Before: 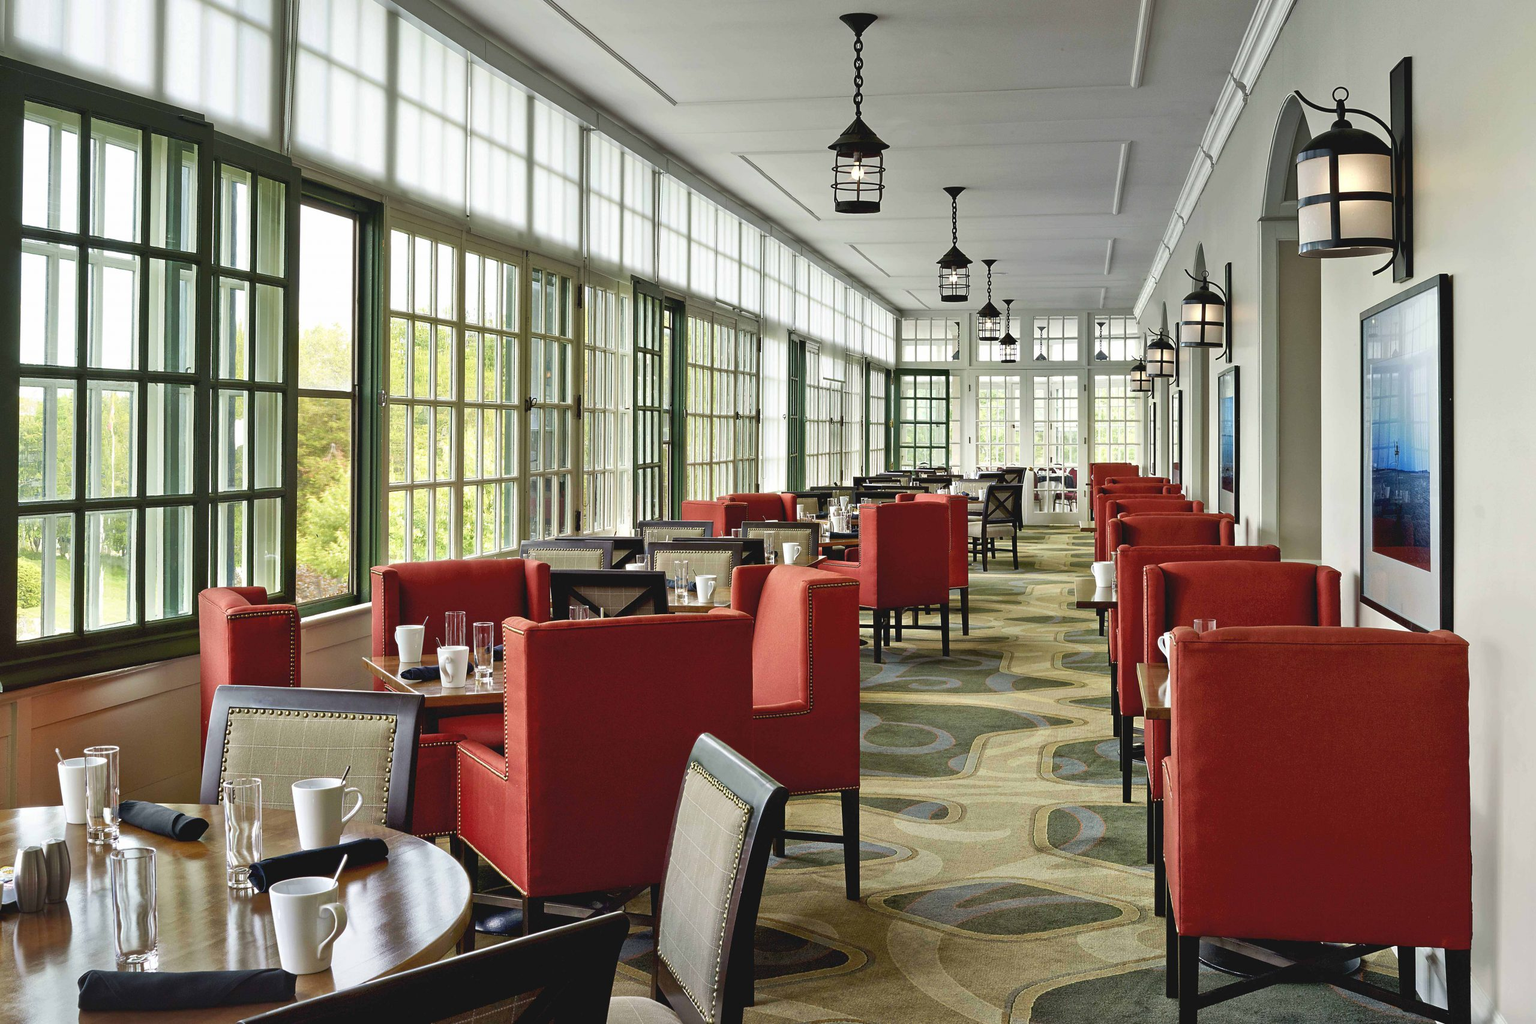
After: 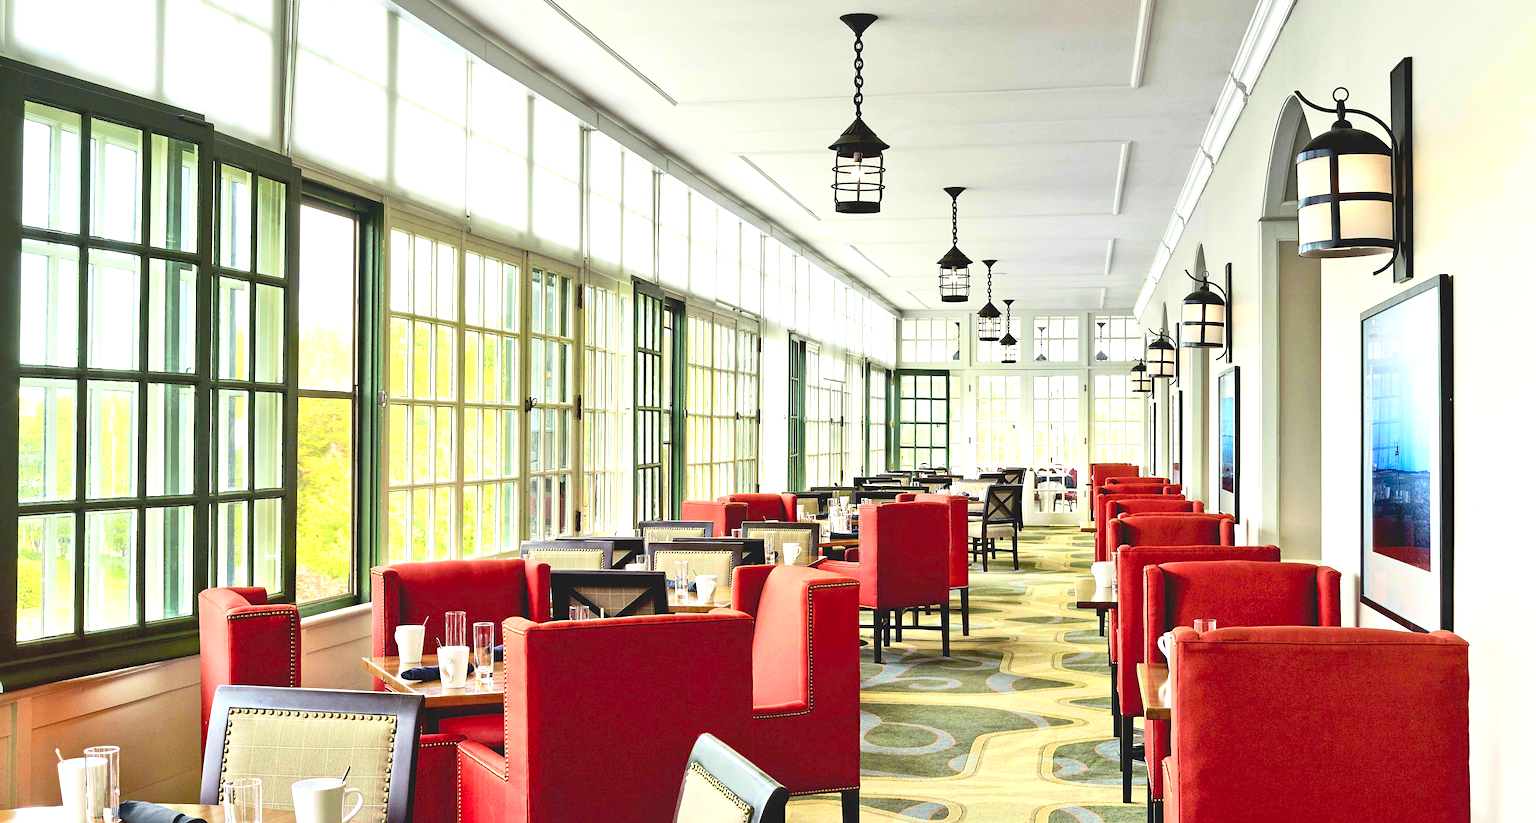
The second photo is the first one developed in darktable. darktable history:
base curve: exposure shift 0.572, preserve colors none
contrast brightness saturation: contrast 0.227, brightness 0.101, saturation 0.287
exposure: exposure 0.941 EV, compensate highlight preservation false
crop: bottom 19.619%
